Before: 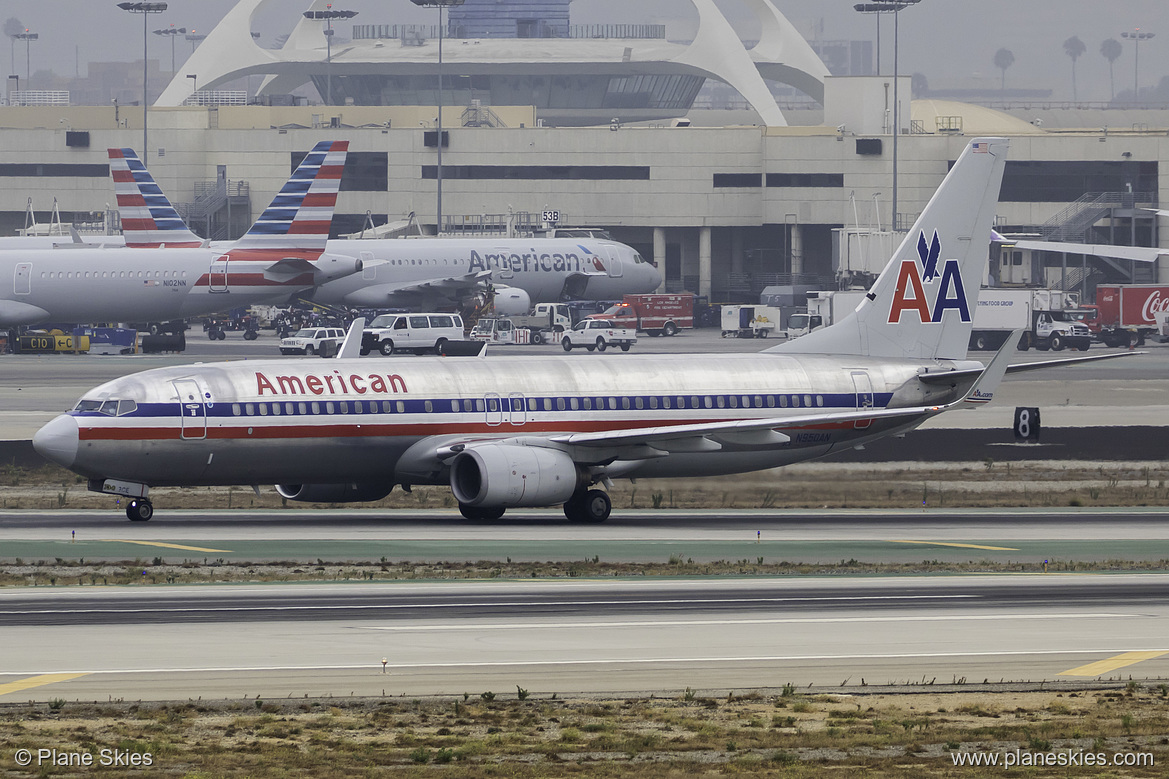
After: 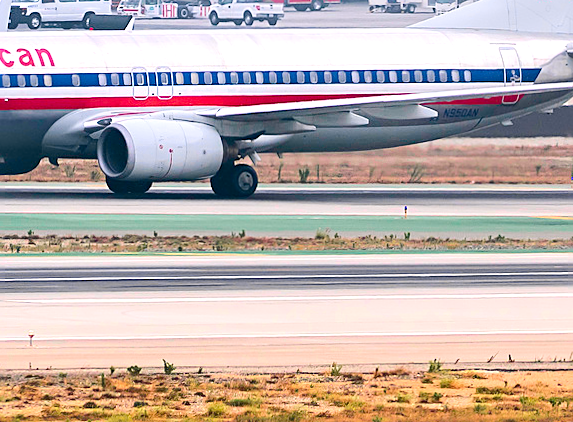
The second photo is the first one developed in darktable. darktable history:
exposure: black level correction -0.005, exposure 0.622 EV, compensate highlight preservation false
crop: left 29.672%, top 41.786%, right 20.851%, bottom 3.487%
rotate and perspective: rotation 0.192°, lens shift (horizontal) -0.015, crop left 0.005, crop right 0.996, crop top 0.006, crop bottom 0.99
color balance rgb: shadows lift › chroma 2%, shadows lift › hue 217.2°, power › chroma 0.25%, power › hue 60°, highlights gain › chroma 1.5%, highlights gain › hue 309.6°, global offset › luminance -0.25%, perceptual saturation grading › global saturation 15%, global vibrance 15%
tone curve: curves: ch0 [(0, 0) (0.126, 0.086) (0.338, 0.327) (0.494, 0.55) (0.703, 0.762) (1, 1)]; ch1 [(0, 0) (0.346, 0.324) (0.45, 0.431) (0.5, 0.5) (0.522, 0.517) (0.55, 0.578) (1, 1)]; ch2 [(0, 0) (0.44, 0.424) (0.501, 0.499) (0.554, 0.563) (0.622, 0.667) (0.707, 0.746) (1, 1)], color space Lab, independent channels, preserve colors none
white balance: emerald 1
sharpen: on, module defaults
